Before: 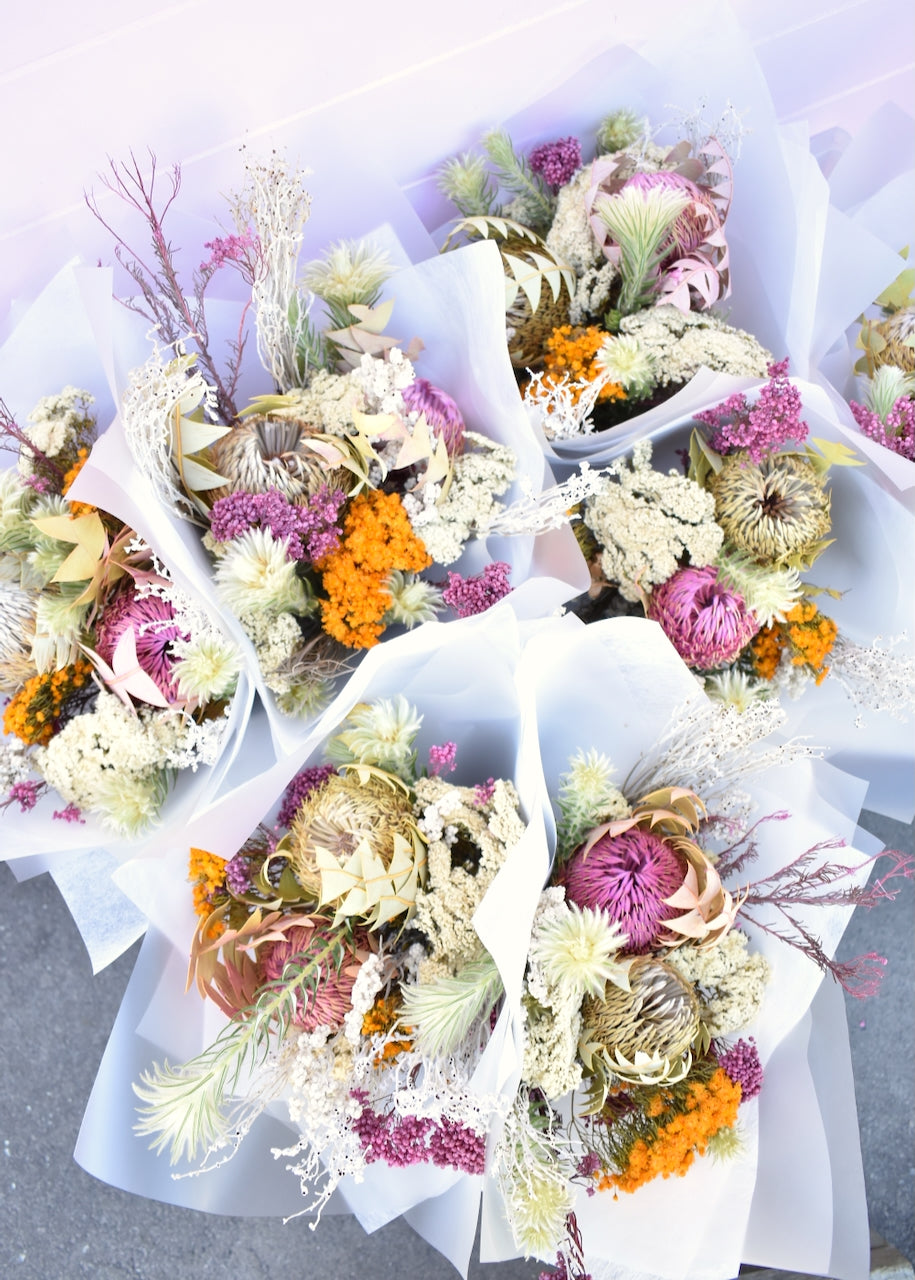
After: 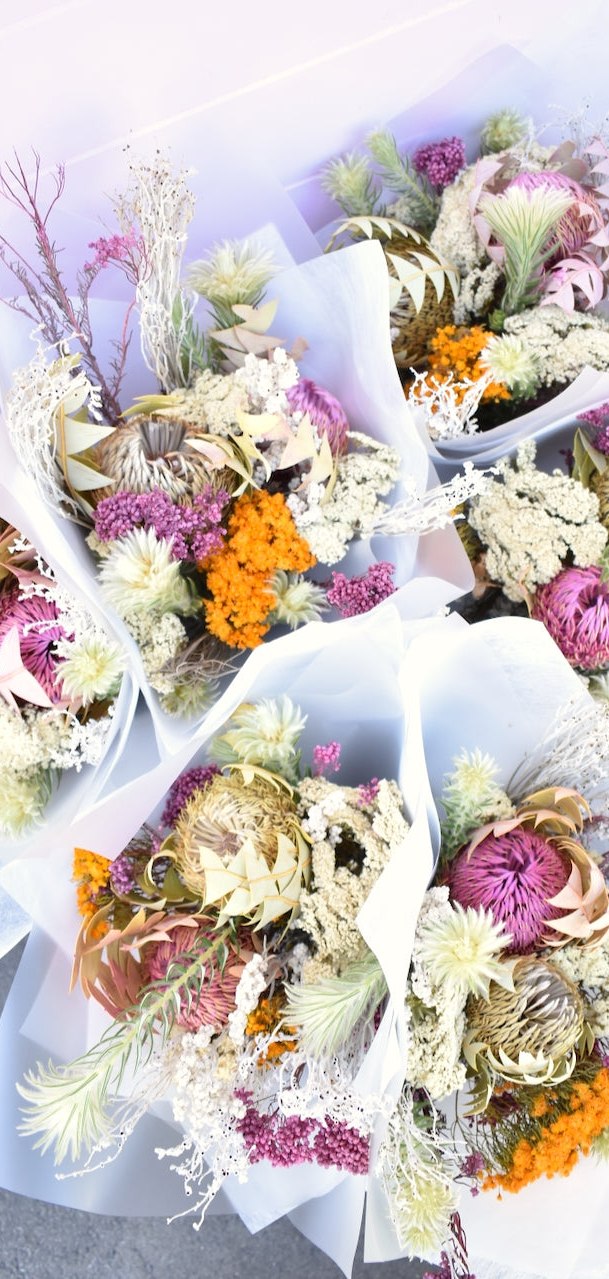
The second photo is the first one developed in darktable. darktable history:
crop and rotate: left 12.717%, right 20.622%
